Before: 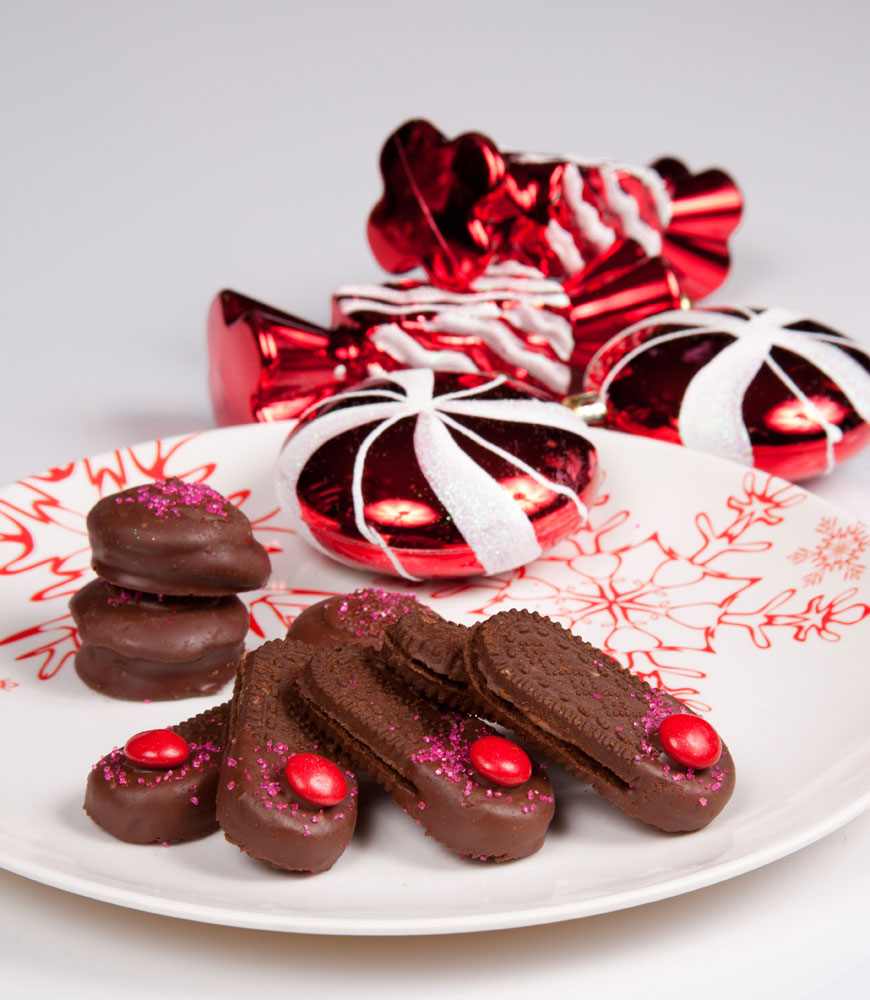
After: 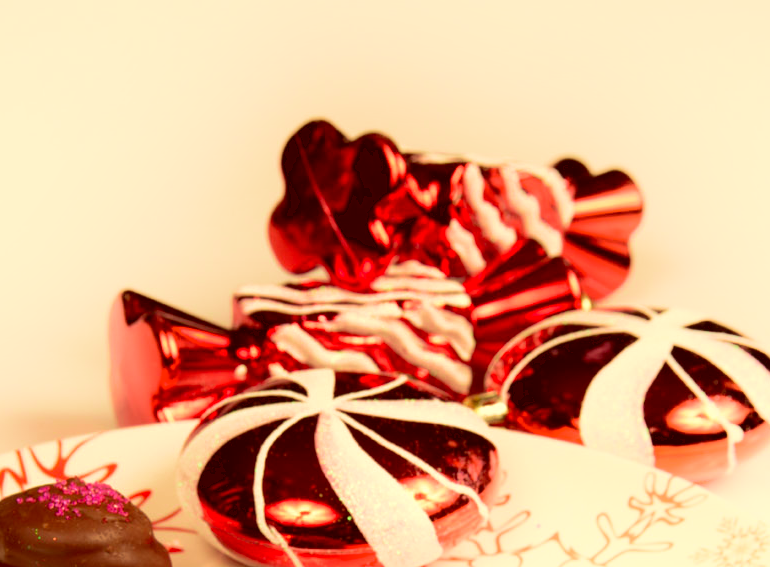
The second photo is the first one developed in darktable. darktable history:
velvia: strength 66.97%, mid-tones bias 0.979
color correction: highlights a* 1.21, highlights b* 24.09, shadows a* 15.65, shadows b* 24.18
shadows and highlights: shadows -89.86, highlights 88.71, soften with gaussian
crop and rotate: left 11.479%, bottom 43.294%
